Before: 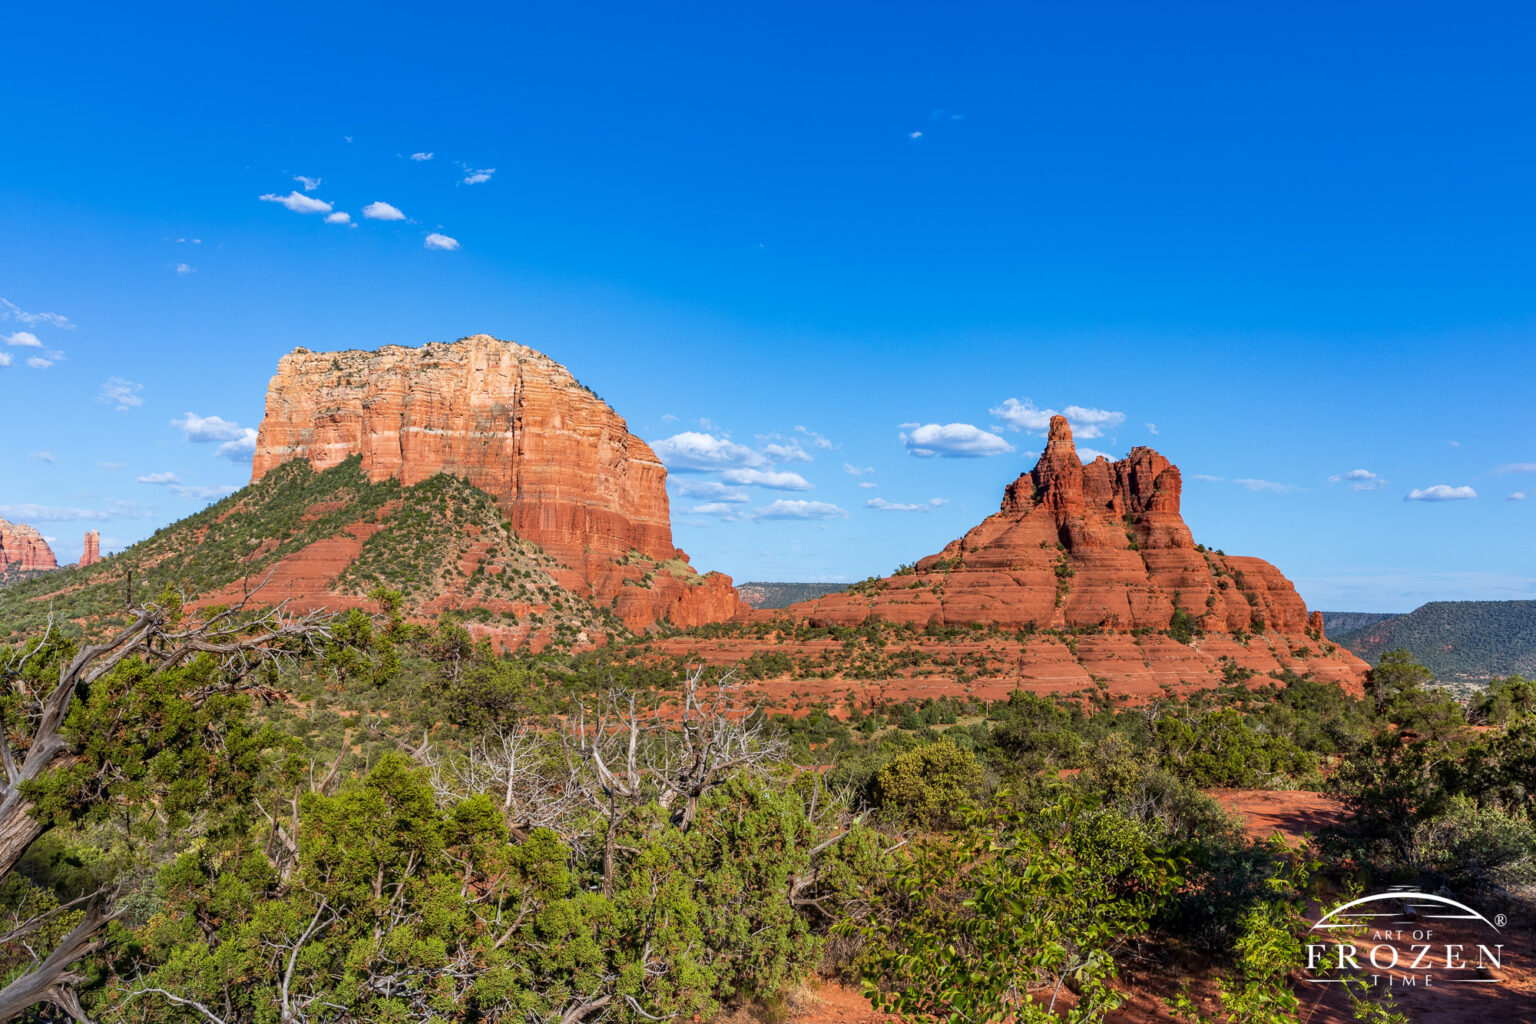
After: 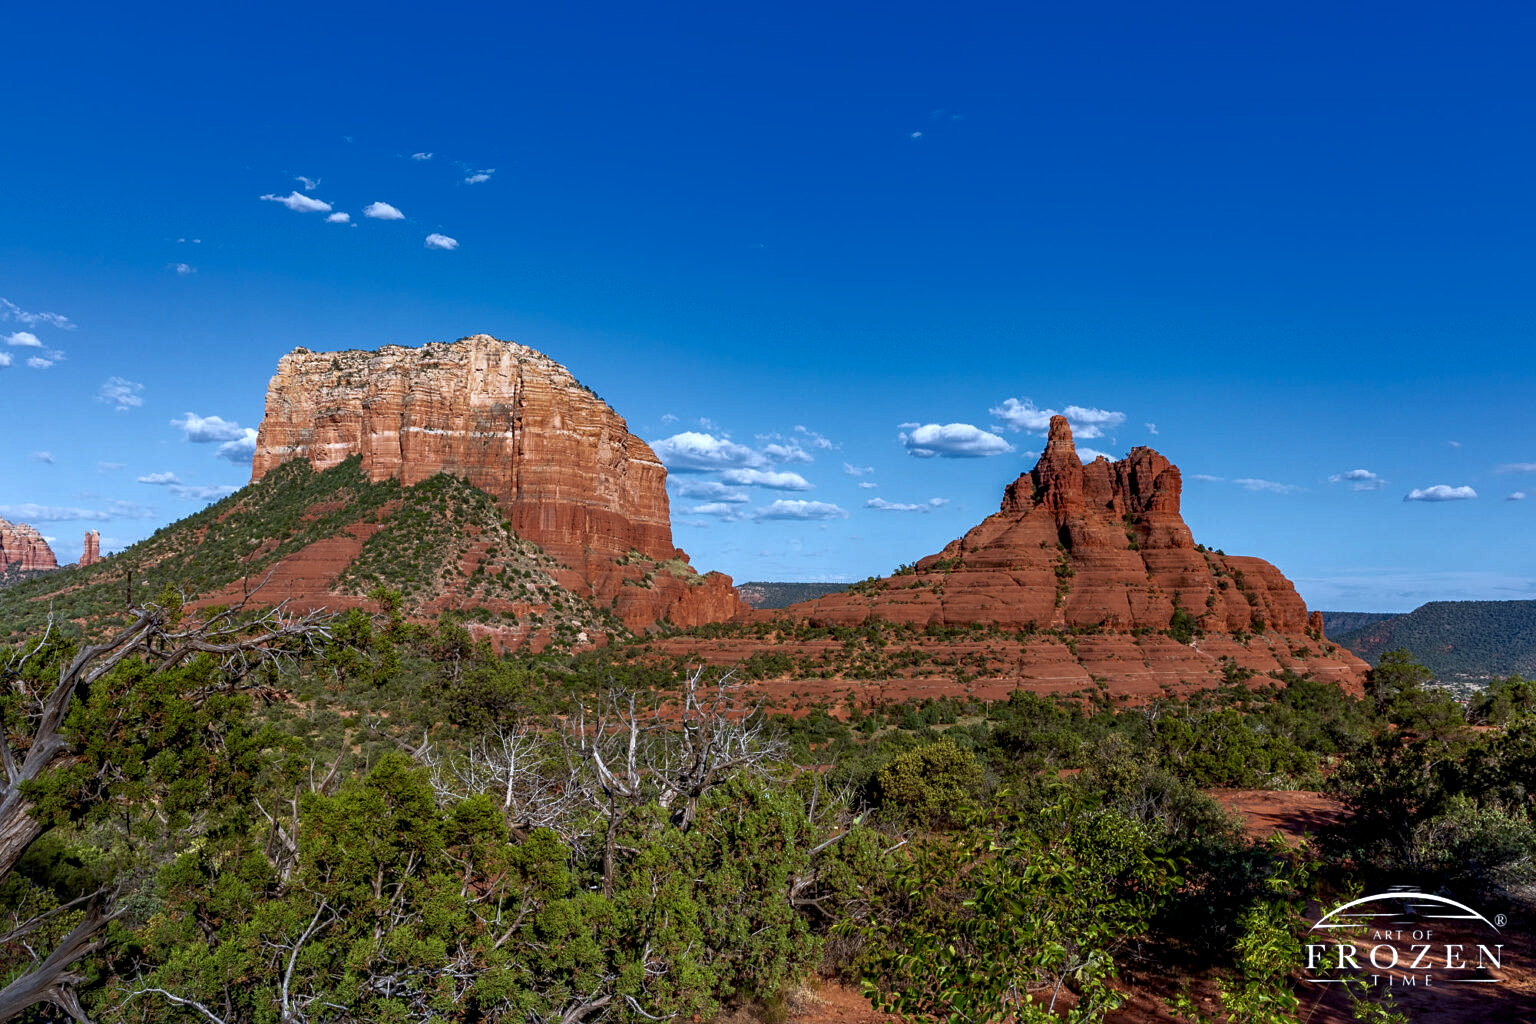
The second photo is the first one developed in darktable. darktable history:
sharpen: amount 0.2
rgb curve: curves: ch0 [(0, 0) (0.415, 0.237) (1, 1)]
exposure: black level correction 0.009, exposure 0.119 EV, compensate highlight preservation false
color calibration: x 0.367, y 0.376, temperature 4372.25 K
